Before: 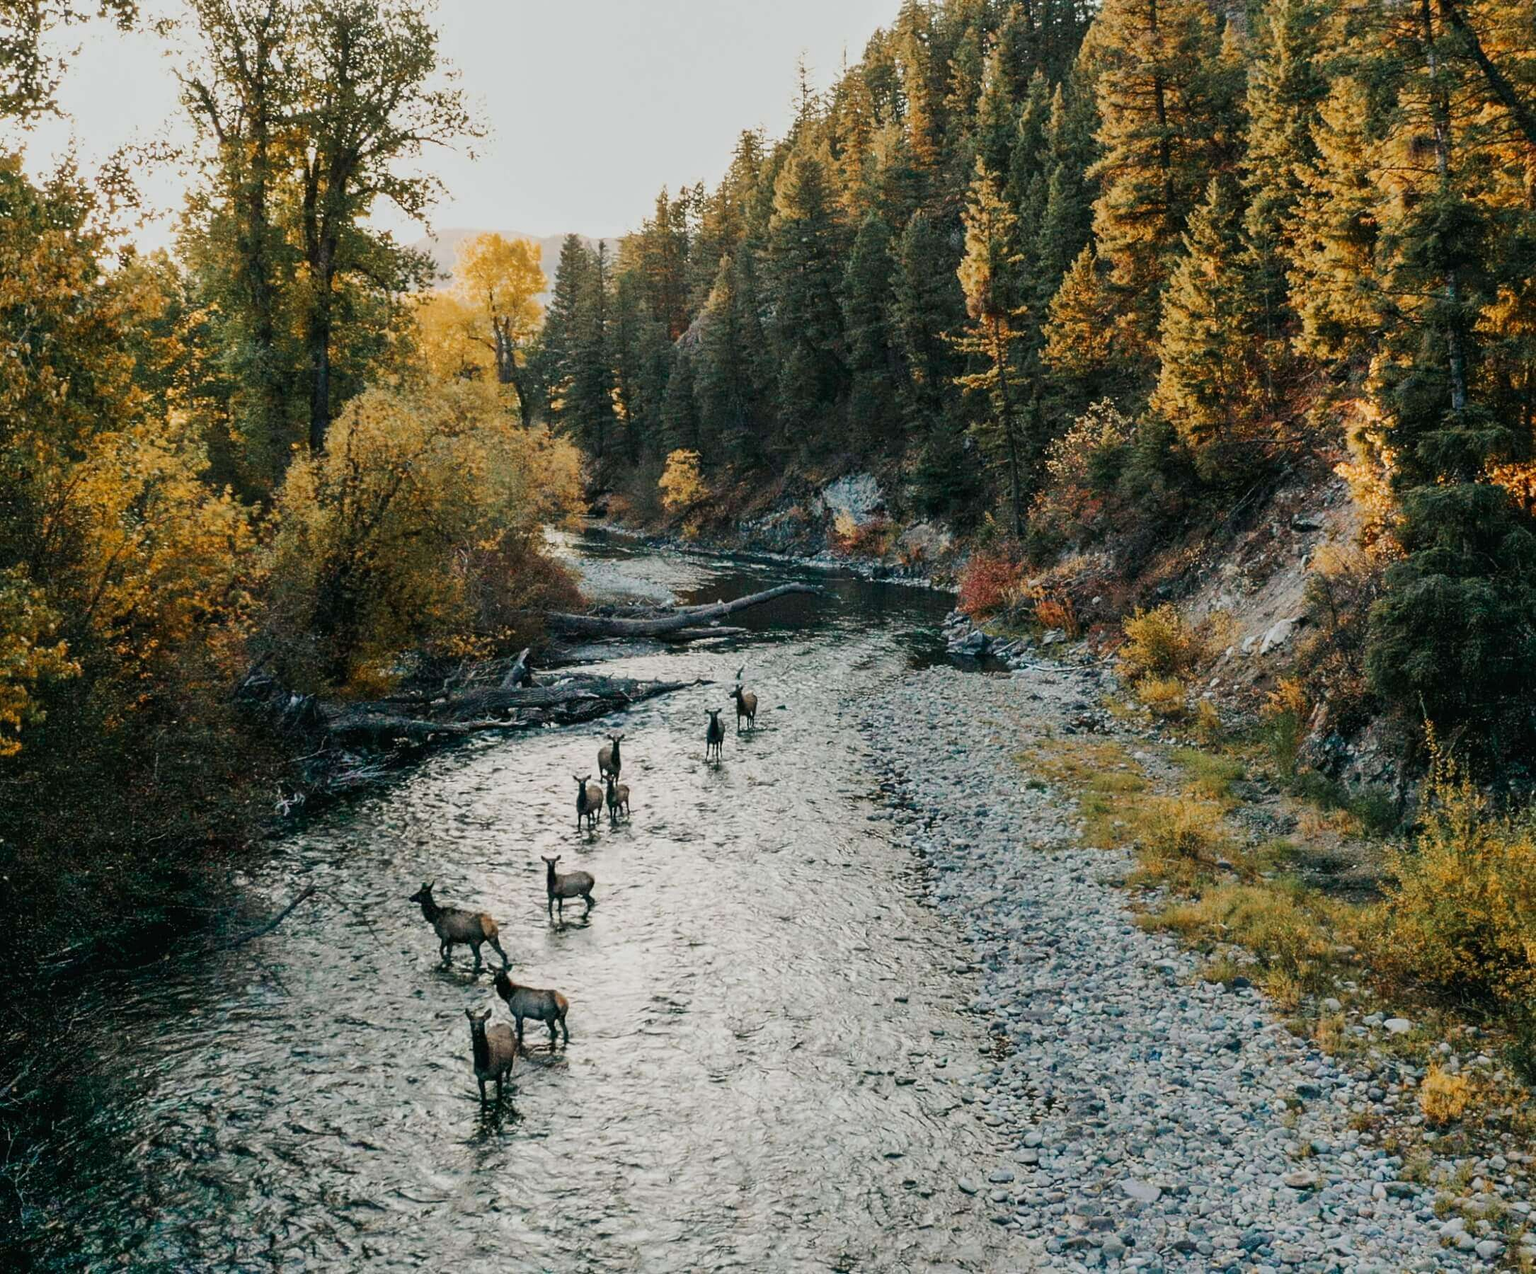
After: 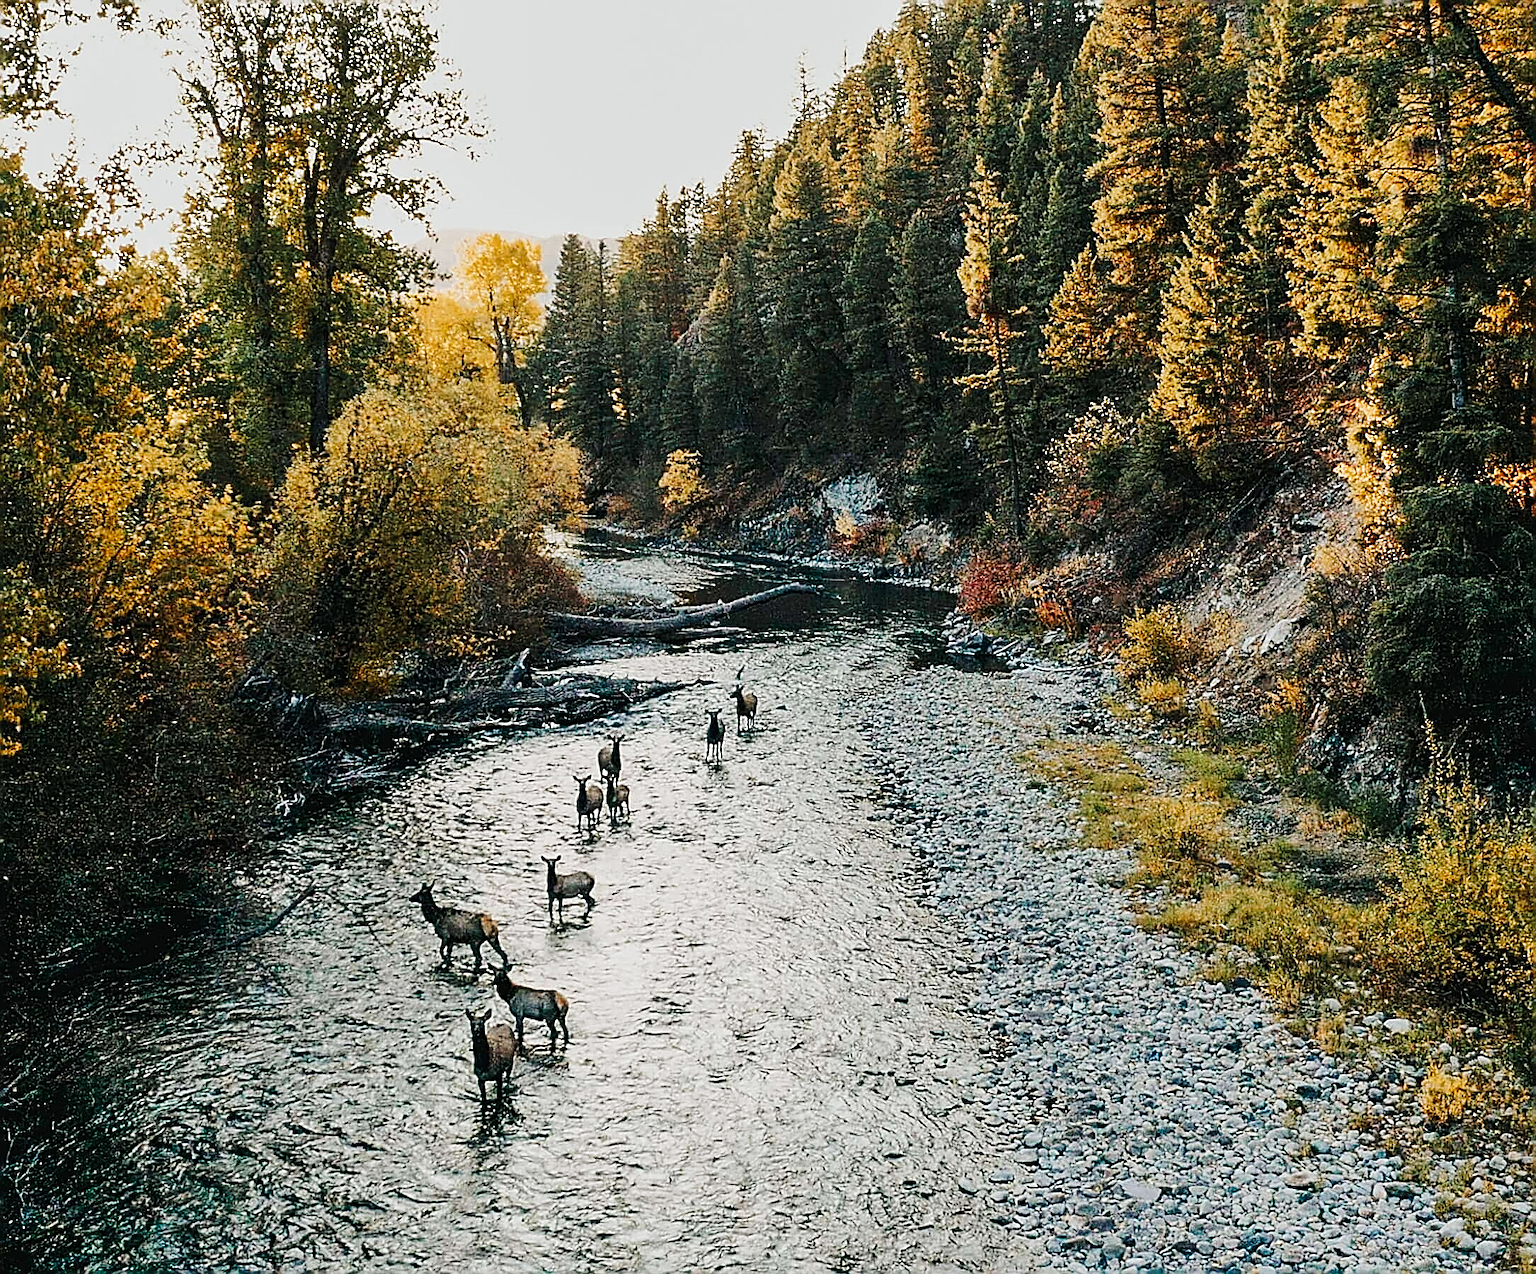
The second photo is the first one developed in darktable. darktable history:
tone curve: curves: ch0 [(0, 0) (0.003, 0.008) (0.011, 0.017) (0.025, 0.027) (0.044, 0.043) (0.069, 0.059) (0.1, 0.086) (0.136, 0.112) (0.177, 0.152) (0.224, 0.203) (0.277, 0.277) (0.335, 0.346) (0.399, 0.439) (0.468, 0.527) (0.543, 0.613) (0.623, 0.693) (0.709, 0.787) (0.801, 0.863) (0.898, 0.927) (1, 1)], preserve colors none
sharpen: amount 1.846
